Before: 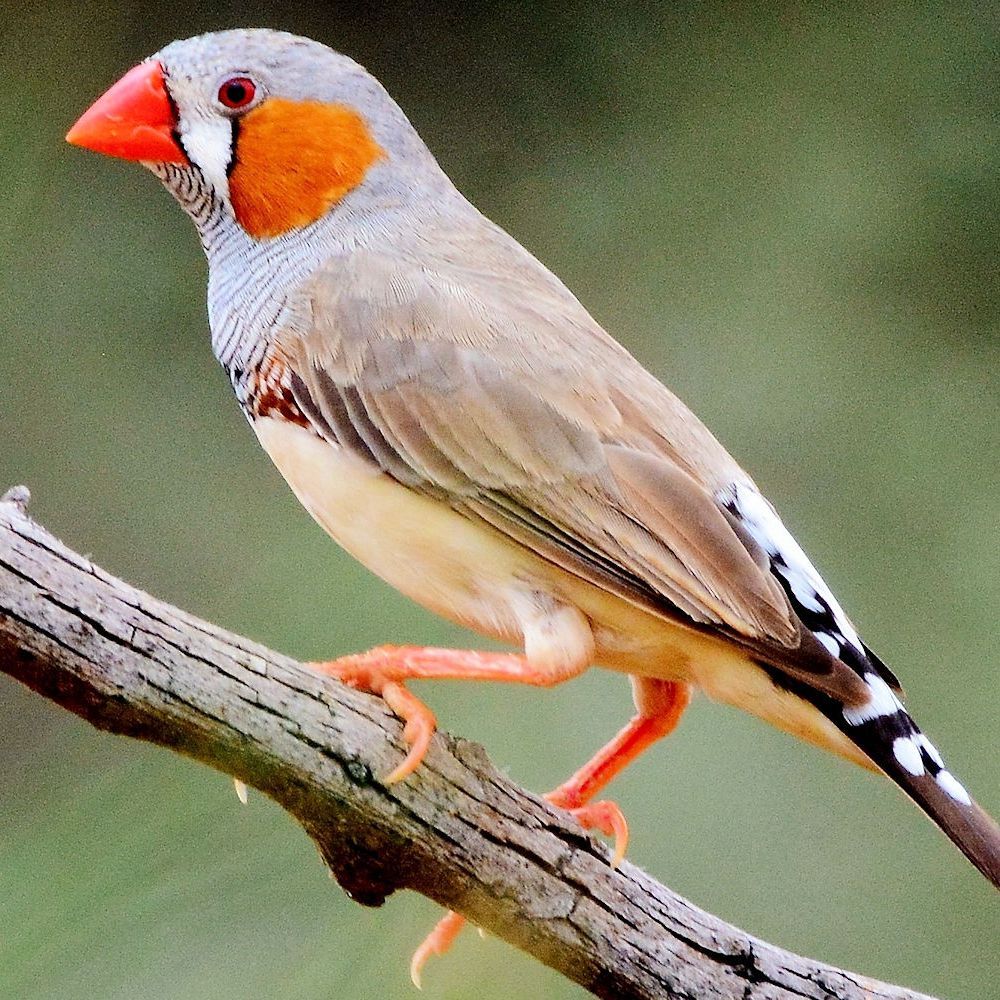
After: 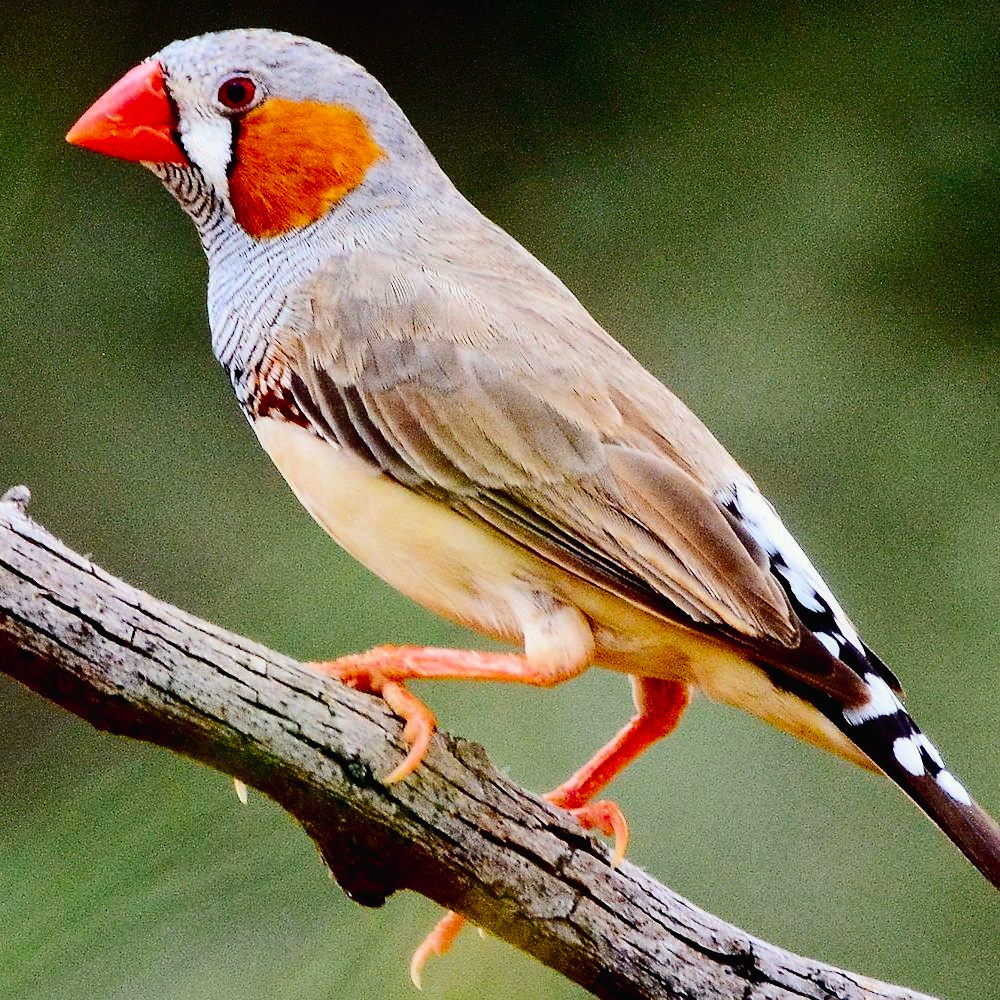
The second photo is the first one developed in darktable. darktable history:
tone curve: curves: ch0 [(0, 0.013) (0.036, 0.035) (0.274, 0.288) (0.504, 0.536) (0.844, 0.84) (1, 0.97)]; ch1 [(0, 0) (0.389, 0.403) (0.462, 0.48) (0.499, 0.5) (0.524, 0.529) (0.567, 0.603) (0.626, 0.651) (0.749, 0.781) (1, 1)]; ch2 [(0, 0) (0.464, 0.478) (0.5, 0.501) (0.533, 0.539) (0.599, 0.6) (0.704, 0.732) (1, 1)], preserve colors none
contrast brightness saturation: contrast 0.239, brightness -0.222, saturation 0.138
haze removal: compatibility mode true, adaptive false
